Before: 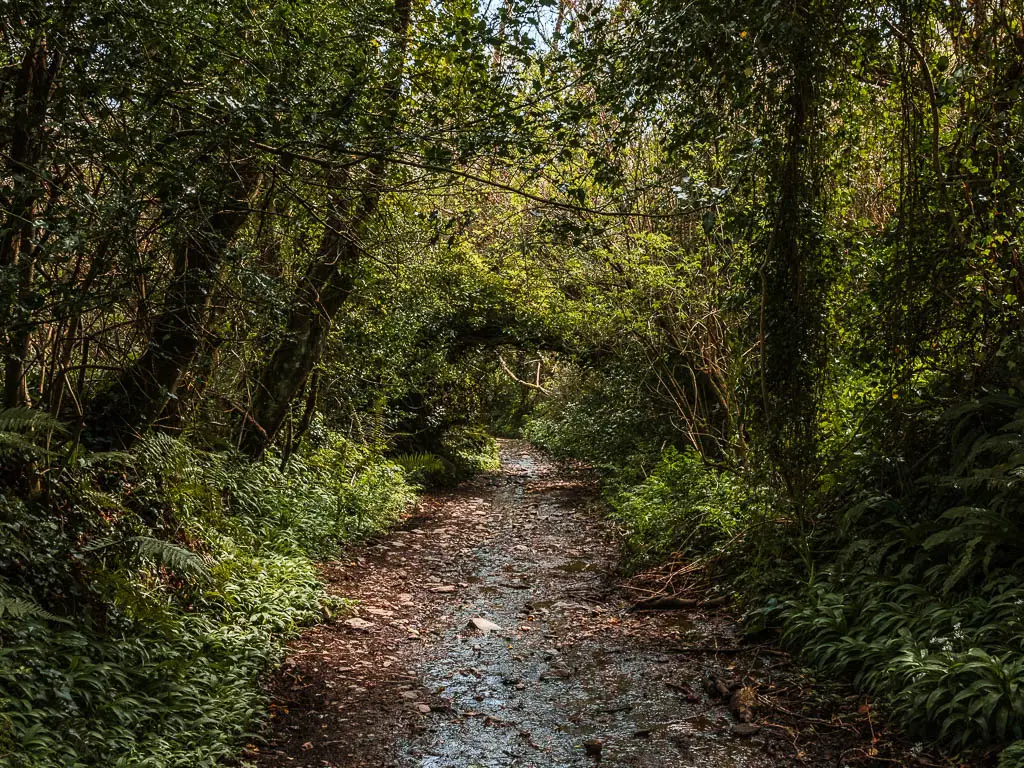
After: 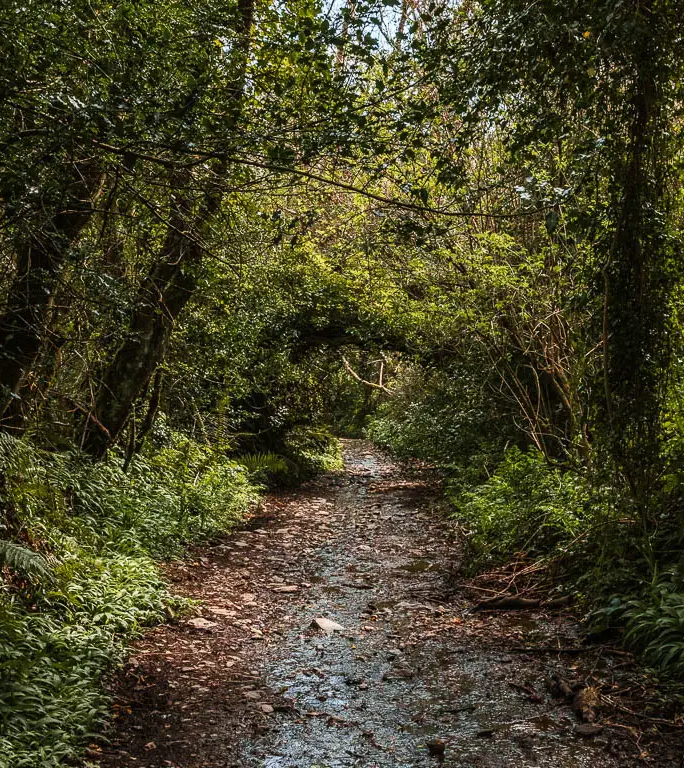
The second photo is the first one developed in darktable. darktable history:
crop: left 15.409%, right 17.767%
